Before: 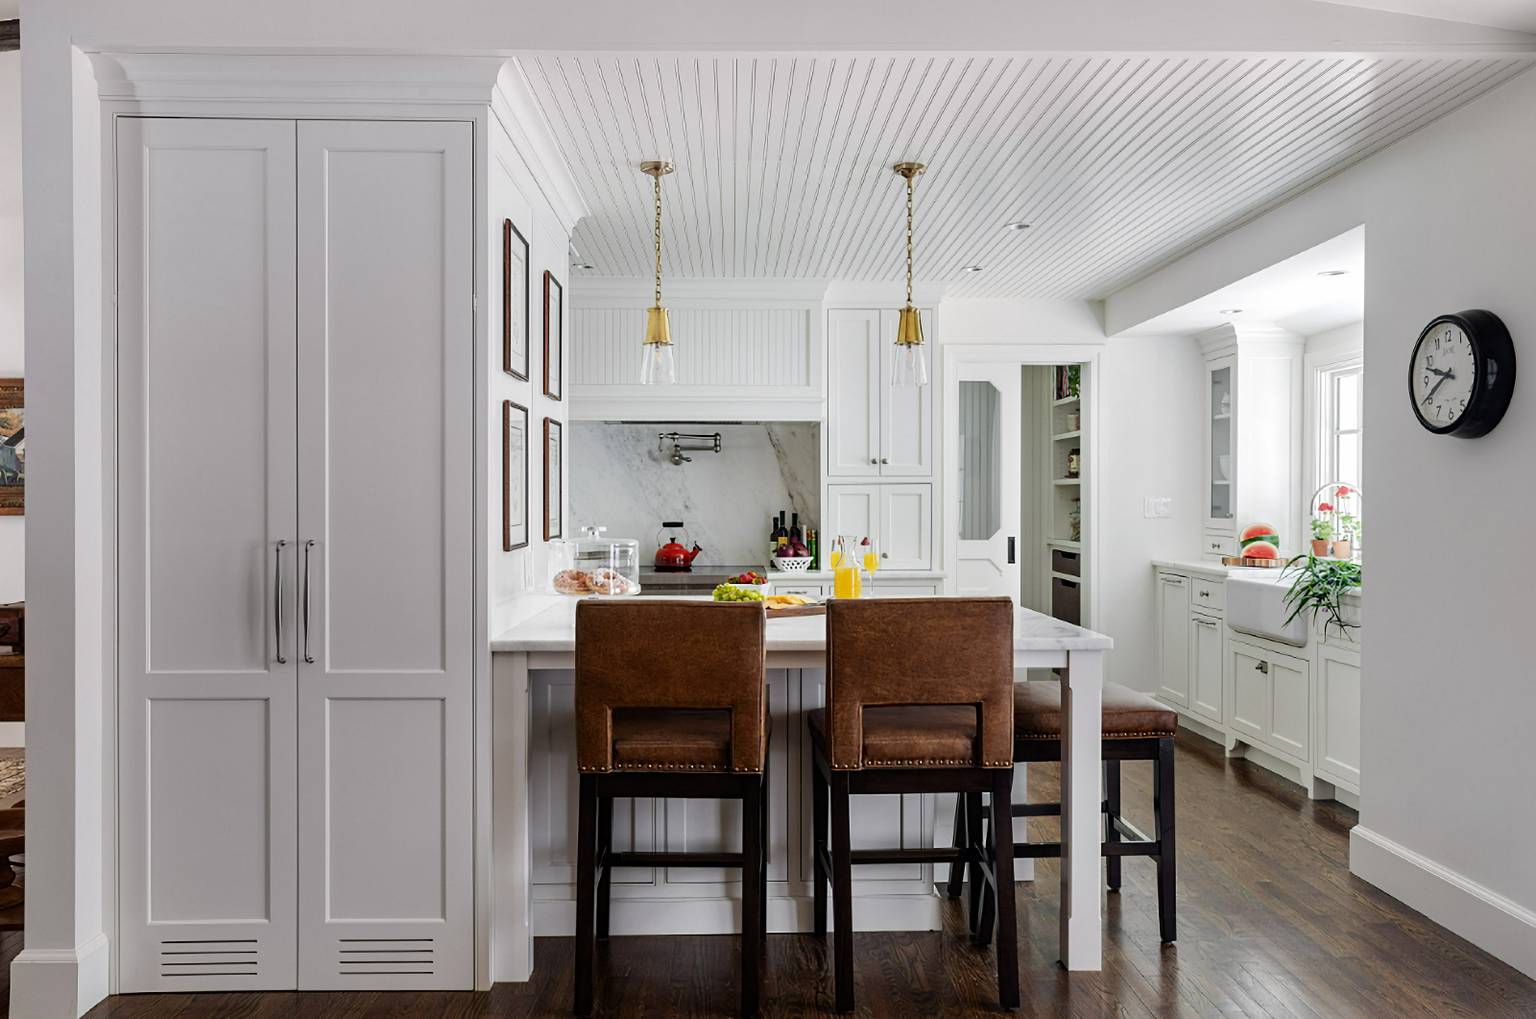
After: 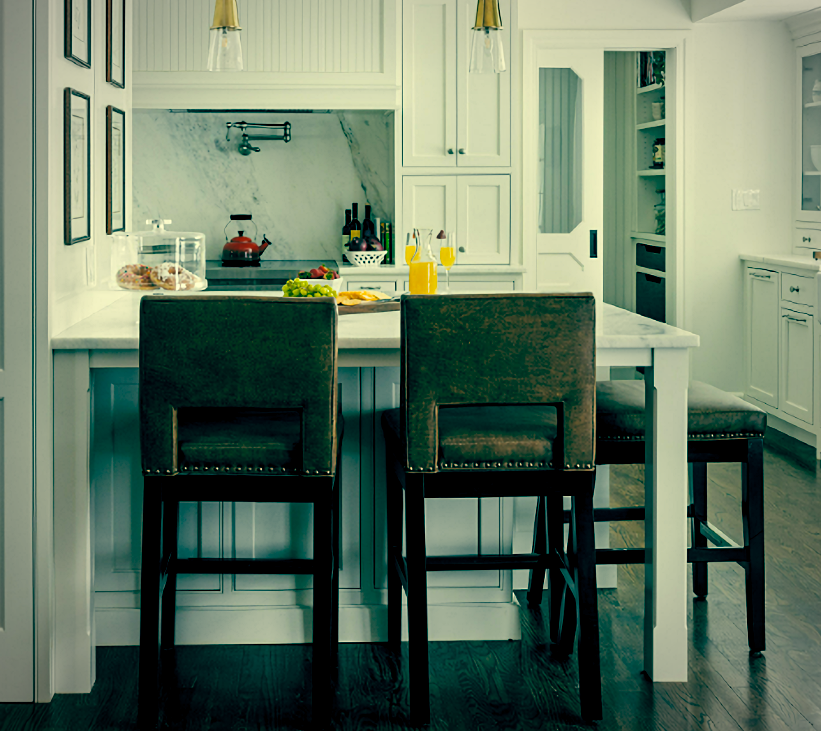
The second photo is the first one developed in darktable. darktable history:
crop and rotate: left 28.805%, top 31.015%, right 19.838%
vignetting: fall-off radius 70.31%, automatic ratio true
tone equalizer: mask exposure compensation -0.492 EV
color balance rgb: shadows lift › luminance -20.41%, highlights gain › chroma 7.929%, highlights gain › hue 81.24°, global offset › luminance -0.533%, global offset › chroma 0.908%, global offset › hue 175.72°, perceptual saturation grading › global saturation 19.606%, contrast 4.972%
